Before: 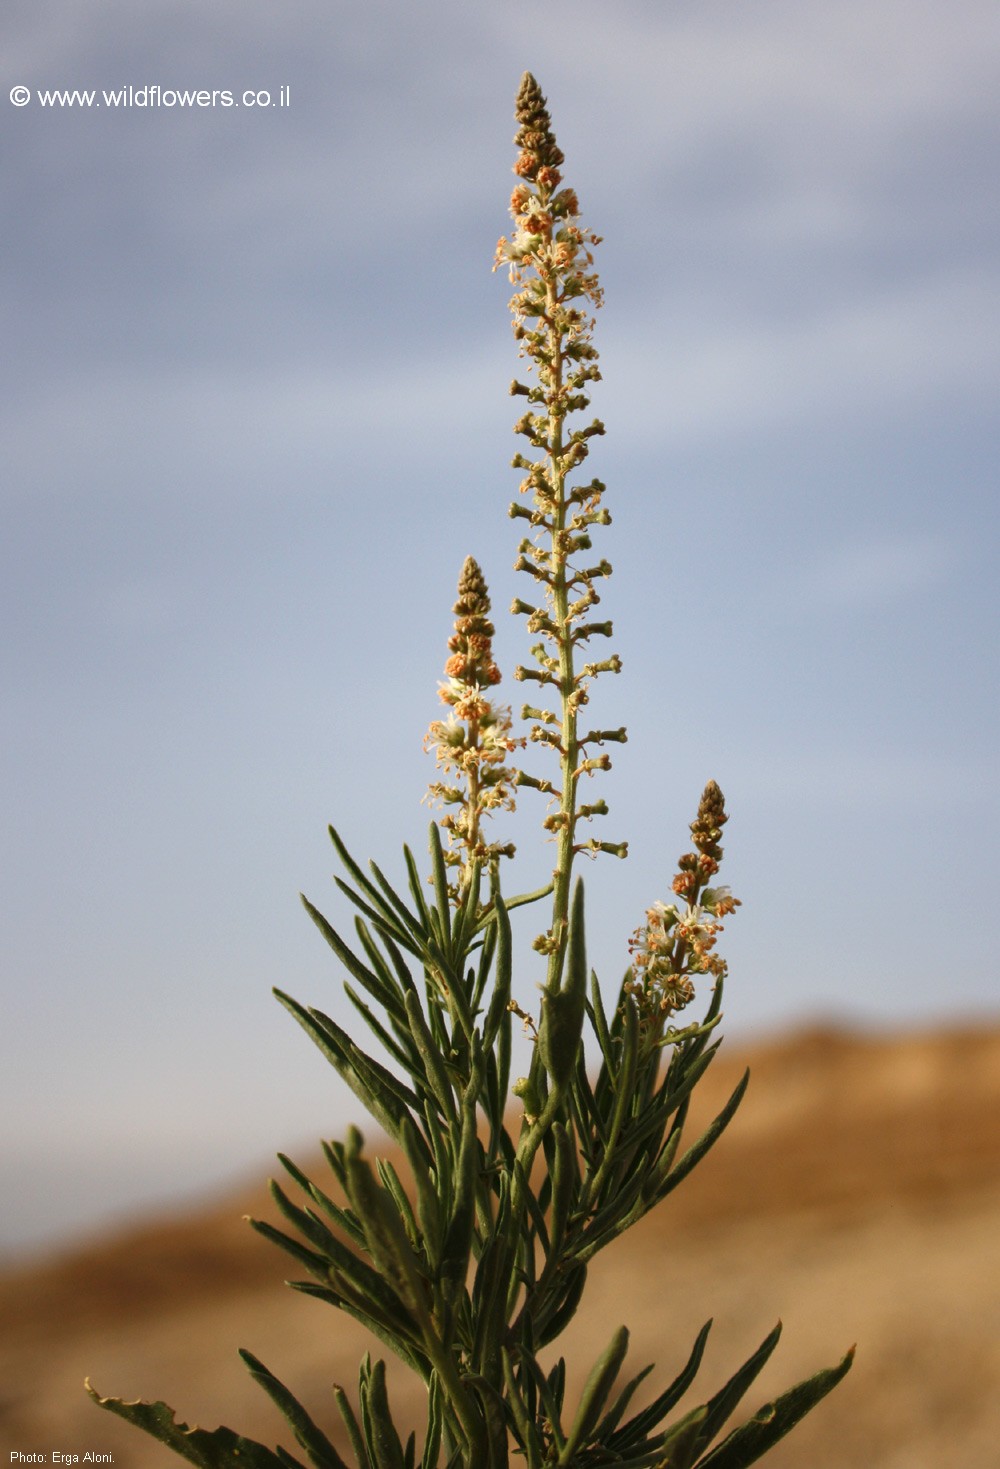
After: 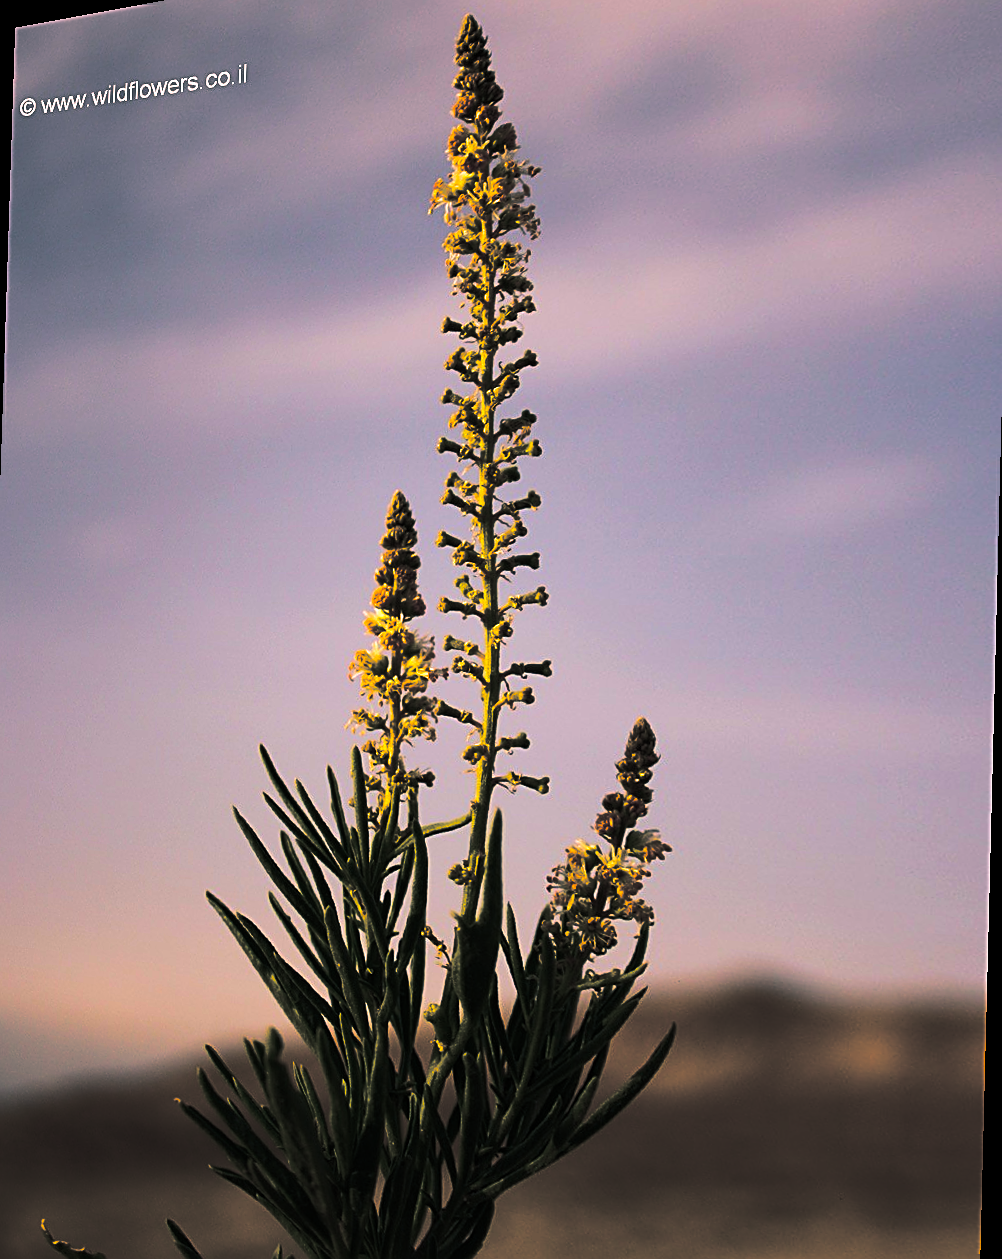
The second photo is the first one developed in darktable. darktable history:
rotate and perspective: rotation 1.69°, lens shift (vertical) -0.023, lens shift (horizontal) -0.291, crop left 0.025, crop right 0.988, crop top 0.092, crop bottom 0.842
sharpen: amount 0.75
color balance rgb: linear chroma grading › global chroma 40.15%, perceptual saturation grading › global saturation 60.58%, perceptual saturation grading › highlights 20.44%, perceptual saturation grading › shadows -50.36%, perceptual brilliance grading › highlights 2.19%, perceptual brilliance grading › mid-tones -50.36%, perceptual brilliance grading › shadows -50.36%
color correction: highlights a* 17.88, highlights b* 18.79
split-toning: shadows › hue 205.2°, shadows › saturation 0.29, highlights › hue 50.4°, highlights › saturation 0.38, balance -49.9
